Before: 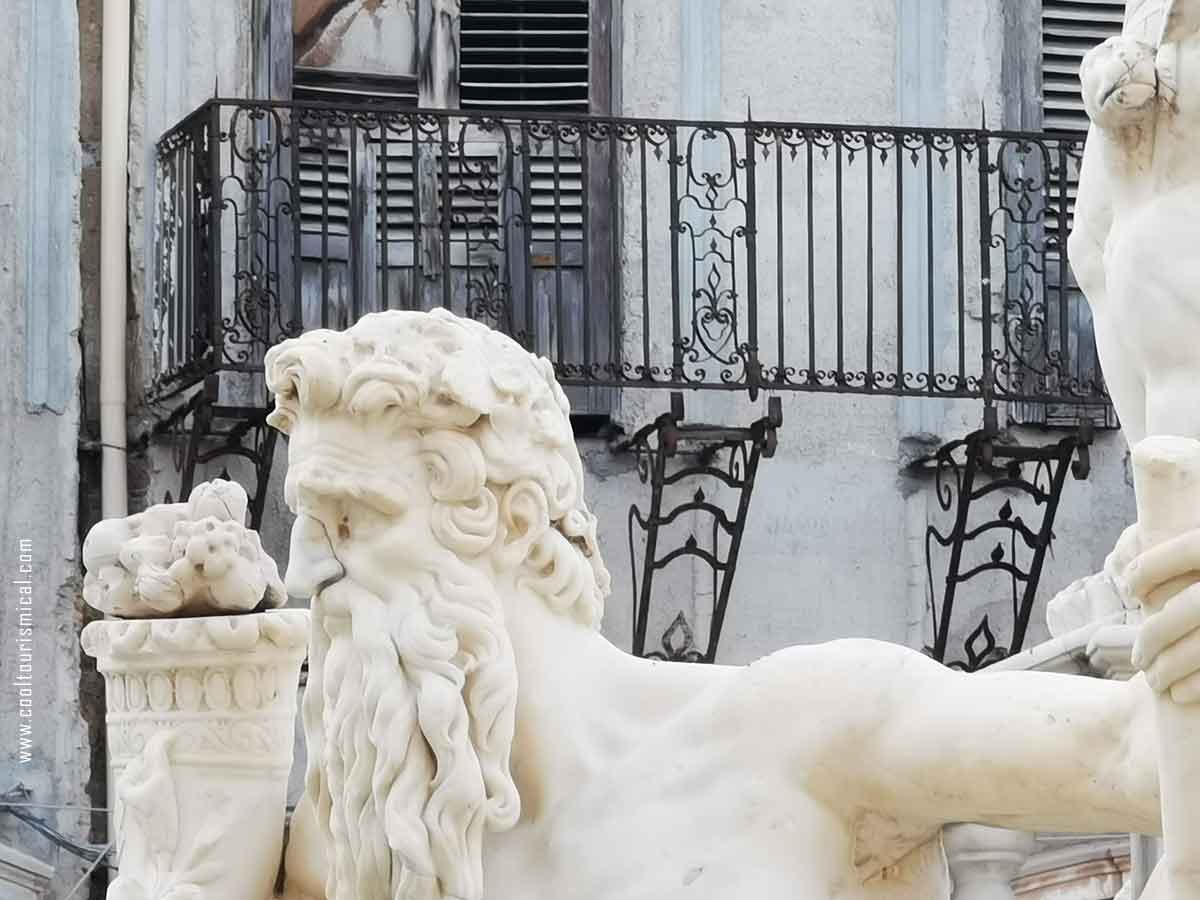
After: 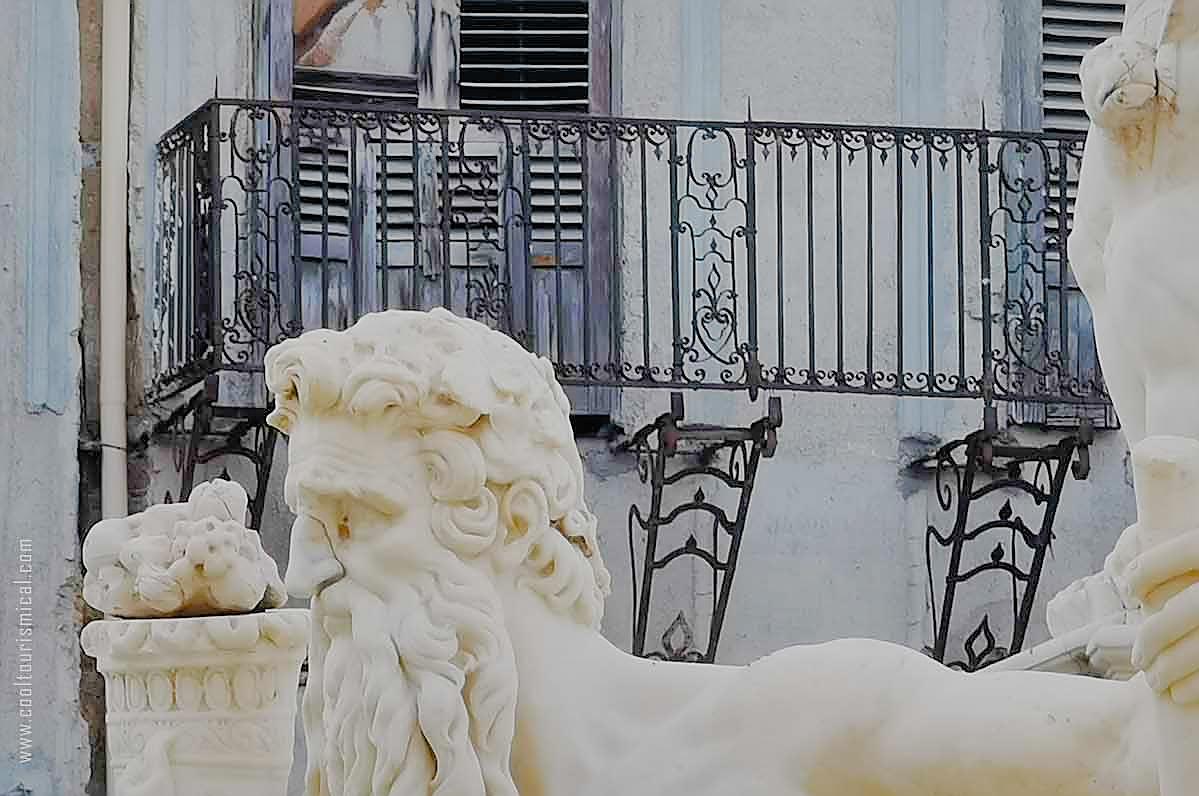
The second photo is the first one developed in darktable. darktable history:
crop and rotate: top 0%, bottom 11.553%
contrast brightness saturation: contrast 0.035, brightness 0.061, saturation 0.134
exposure: exposure 0.128 EV, compensate highlight preservation false
sharpen: radius 1.366, amount 1.255, threshold 0.742
shadows and highlights: highlights -60.09
filmic rgb: black relative exposure -7.65 EV, white relative exposure 4.56 EV, hardness 3.61, preserve chrominance no, color science v3 (2019), use custom middle-gray values true
color balance rgb: perceptual saturation grading › global saturation 31.1%, global vibrance 20%
